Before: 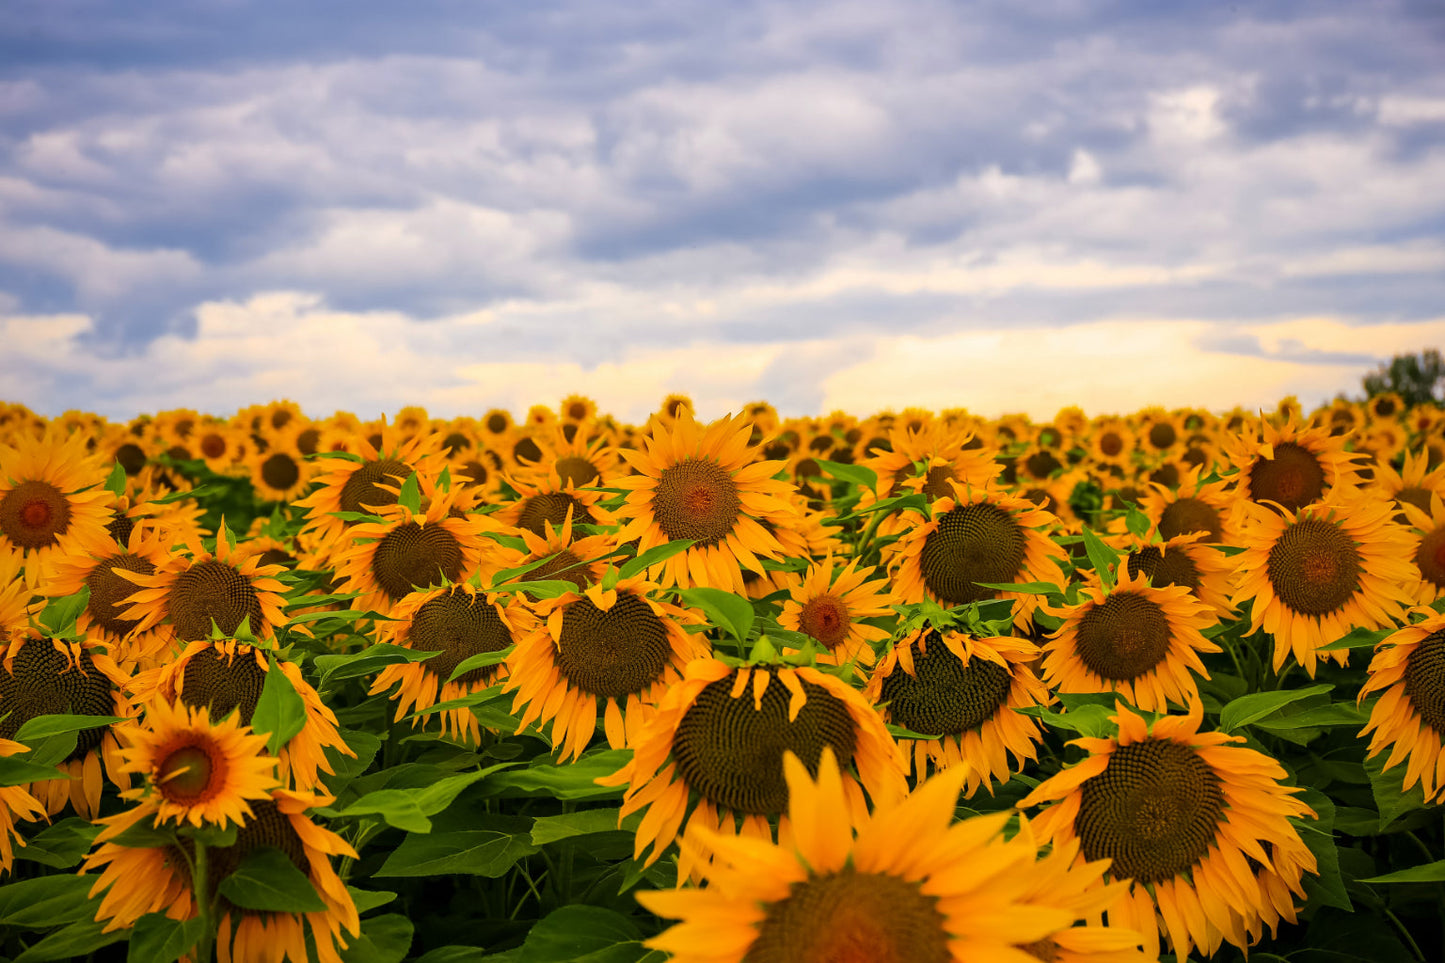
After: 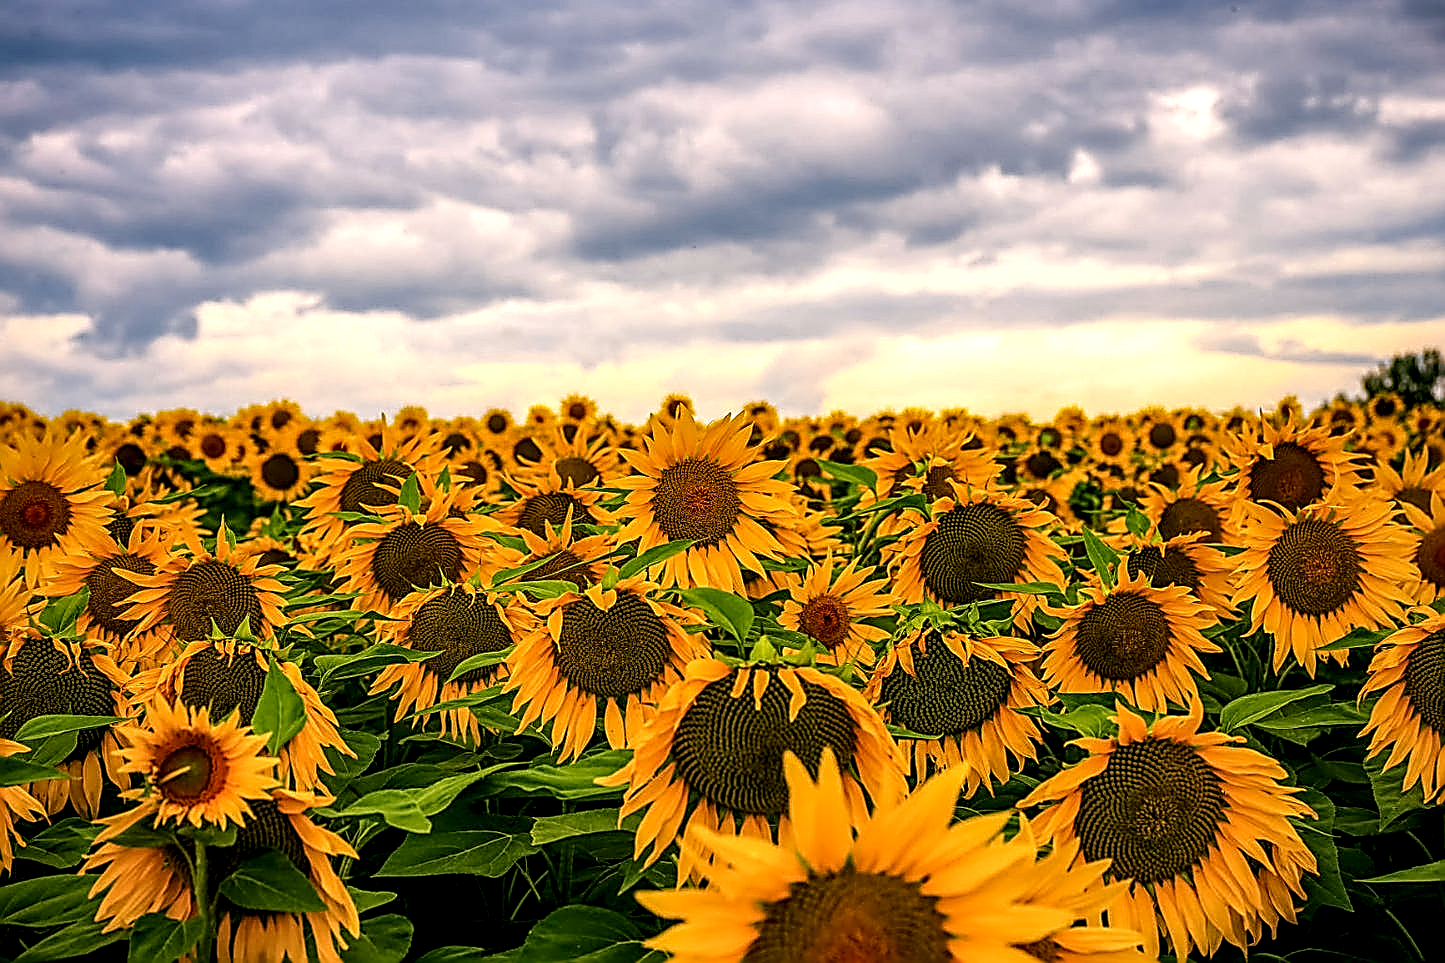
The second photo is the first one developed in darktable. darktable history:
local contrast: highlights 19%, detail 186%
color correction: highlights a* 4.02, highlights b* 4.98, shadows a* -7.55, shadows b* 4.98
sharpen: amount 1.861
